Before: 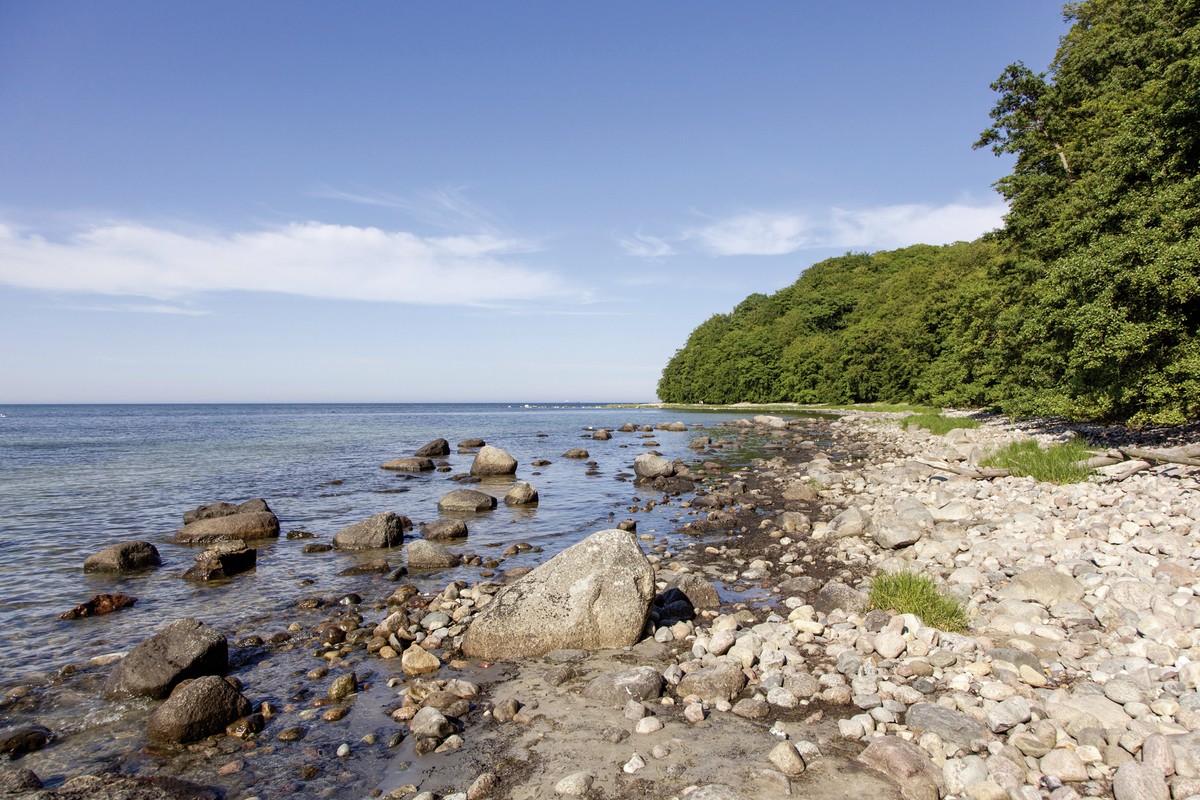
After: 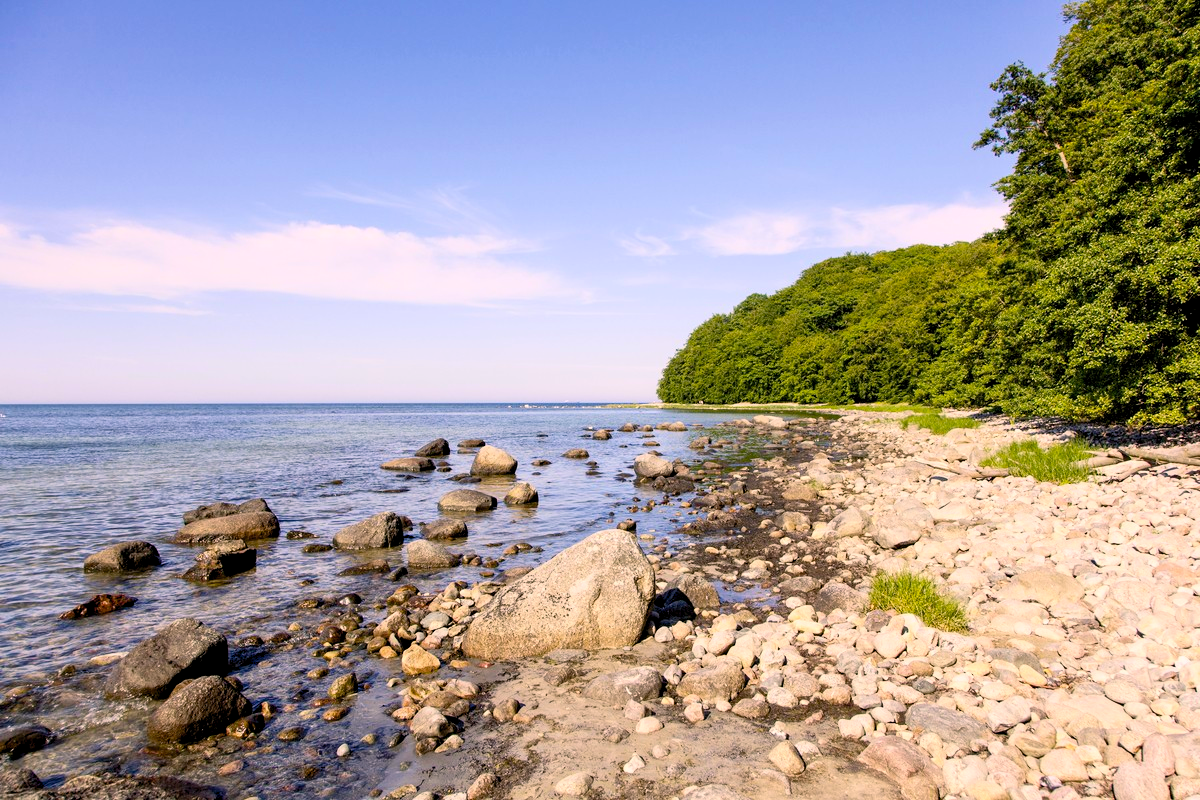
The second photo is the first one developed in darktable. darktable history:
color balance rgb: highlights gain › chroma 2.488%, highlights gain › hue 35.59°, global offset › luminance -0.483%, perceptual saturation grading › global saturation 17.318%, global vibrance 20%
contrast brightness saturation: contrast 0.201, brightness 0.155, saturation 0.141
